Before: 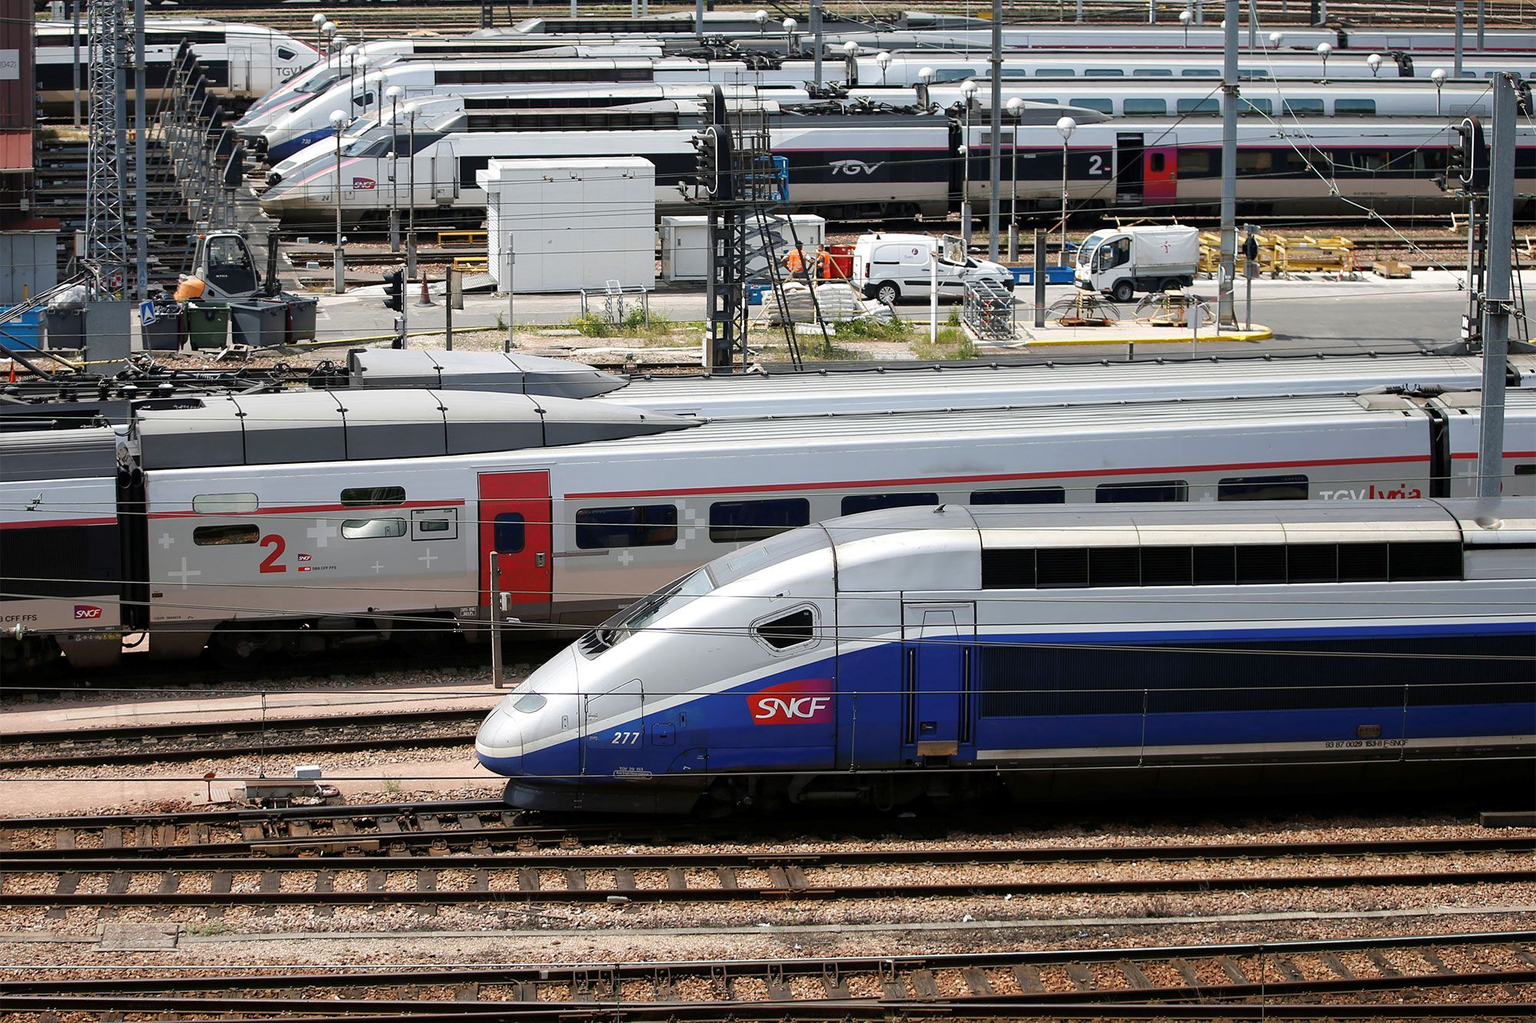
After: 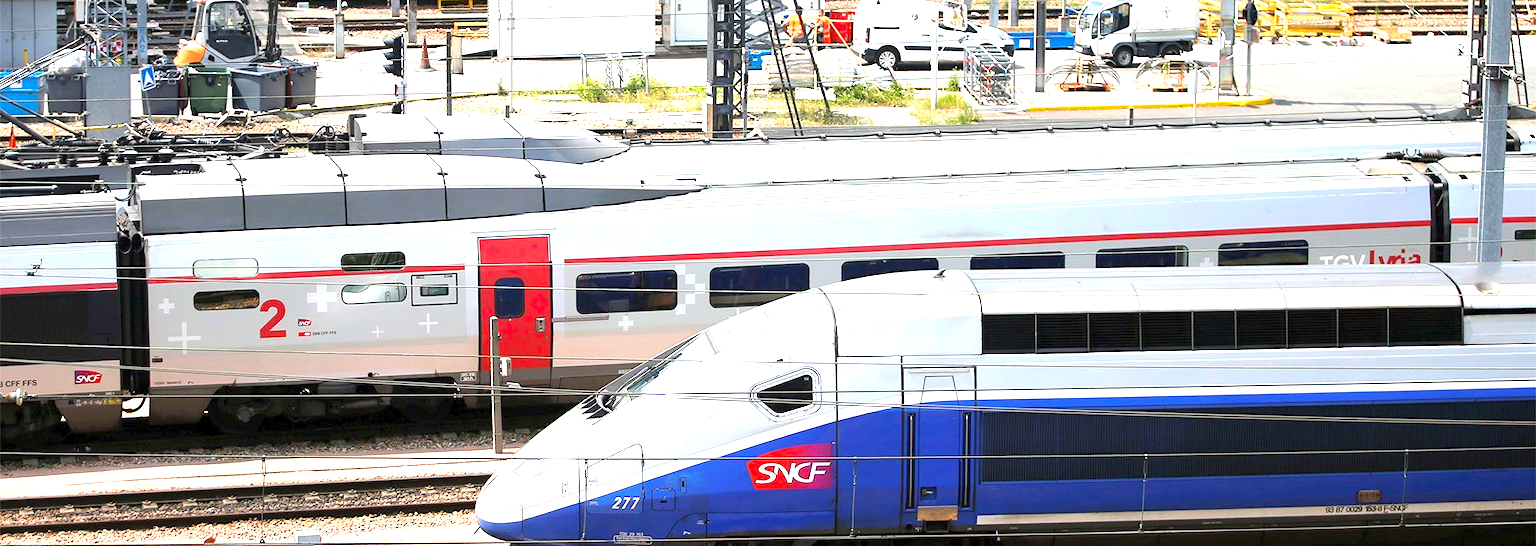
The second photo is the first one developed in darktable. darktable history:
contrast brightness saturation: contrast 0.07, brightness 0.08, saturation 0.18
exposure: exposure 1.5 EV, compensate highlight preservation false
crop and rotate: top 23.043%, bottom 23.437%
